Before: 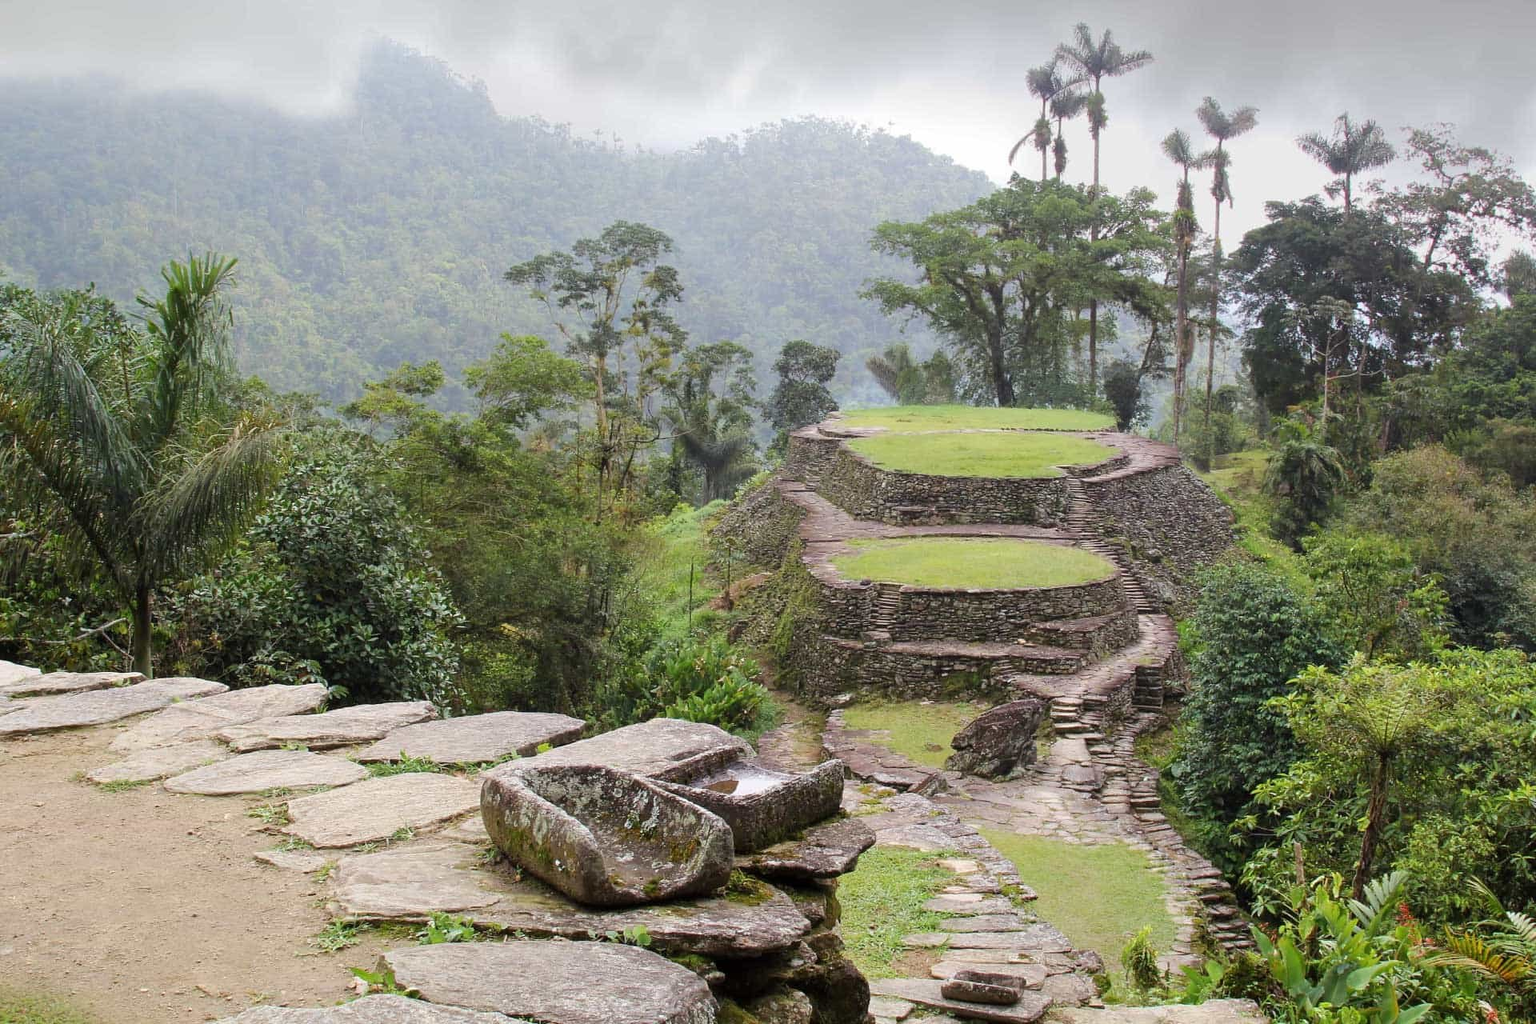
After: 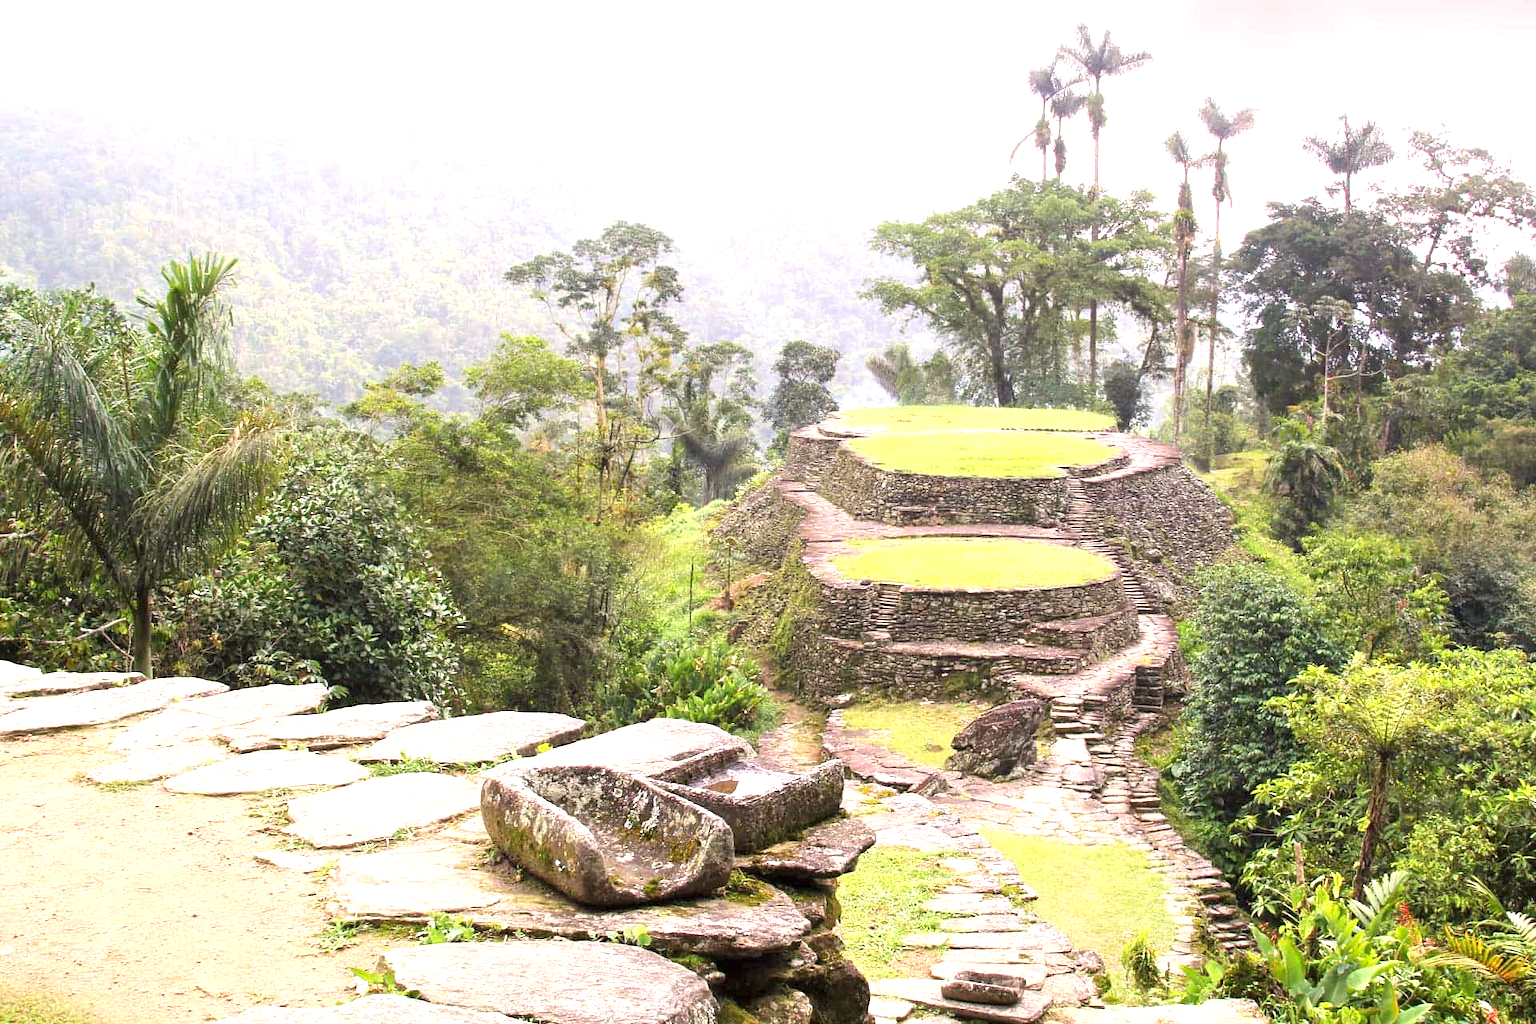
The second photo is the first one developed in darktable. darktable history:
color correction: highlights a* 6, highlights b* 4.82
exposure: exposure 1.213 EV, compensate exposure bias true, compensate highlight preservation false
